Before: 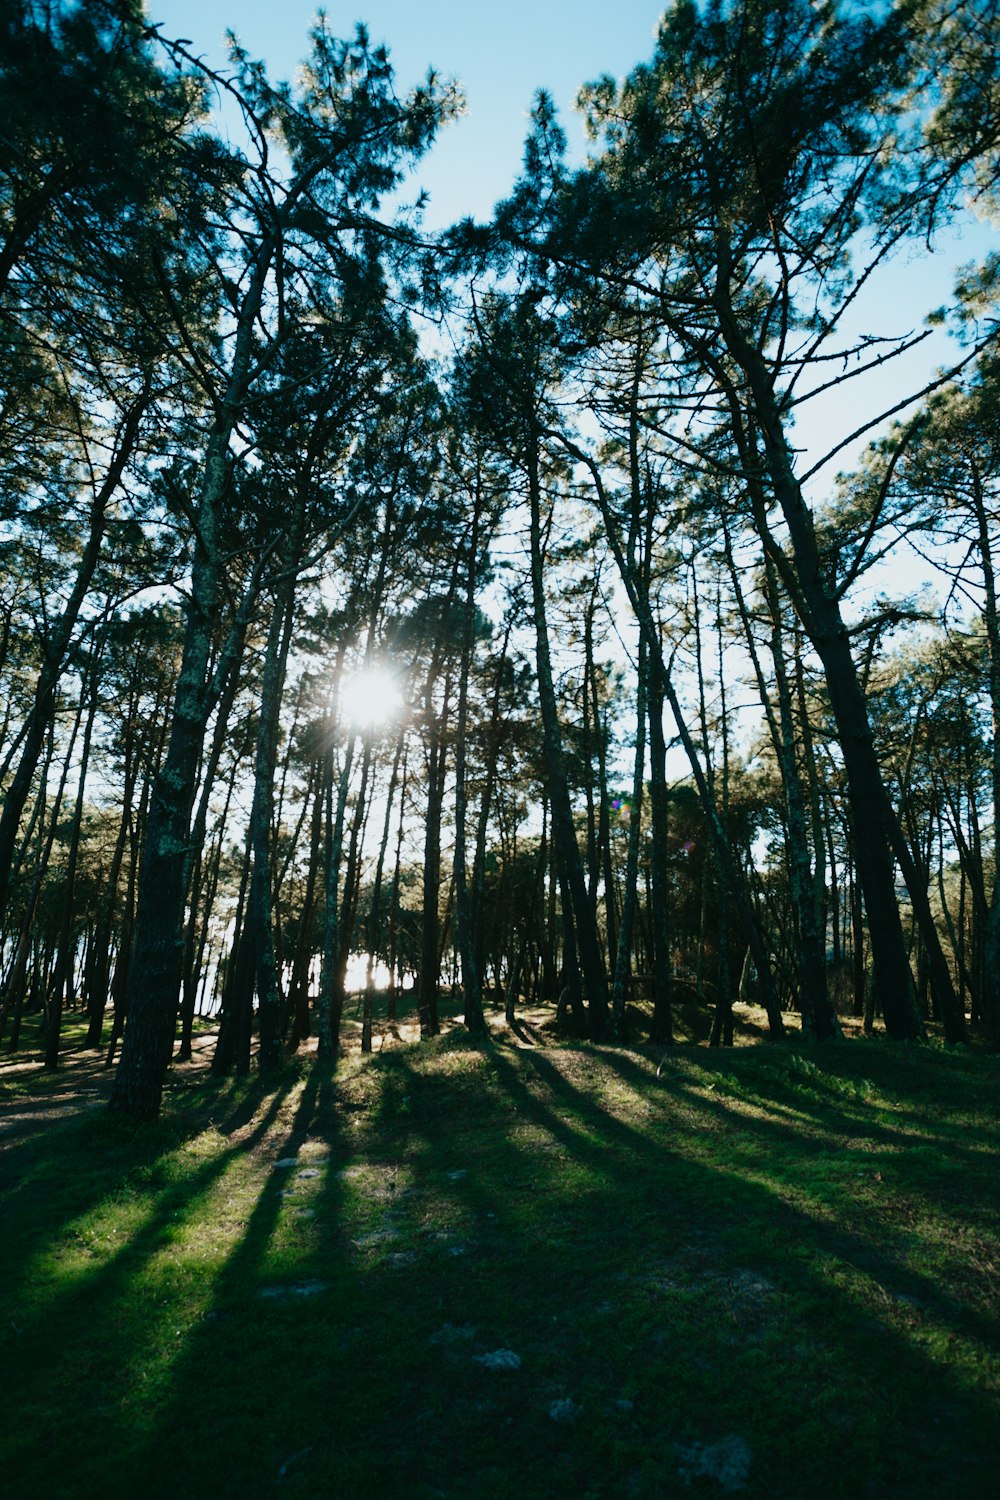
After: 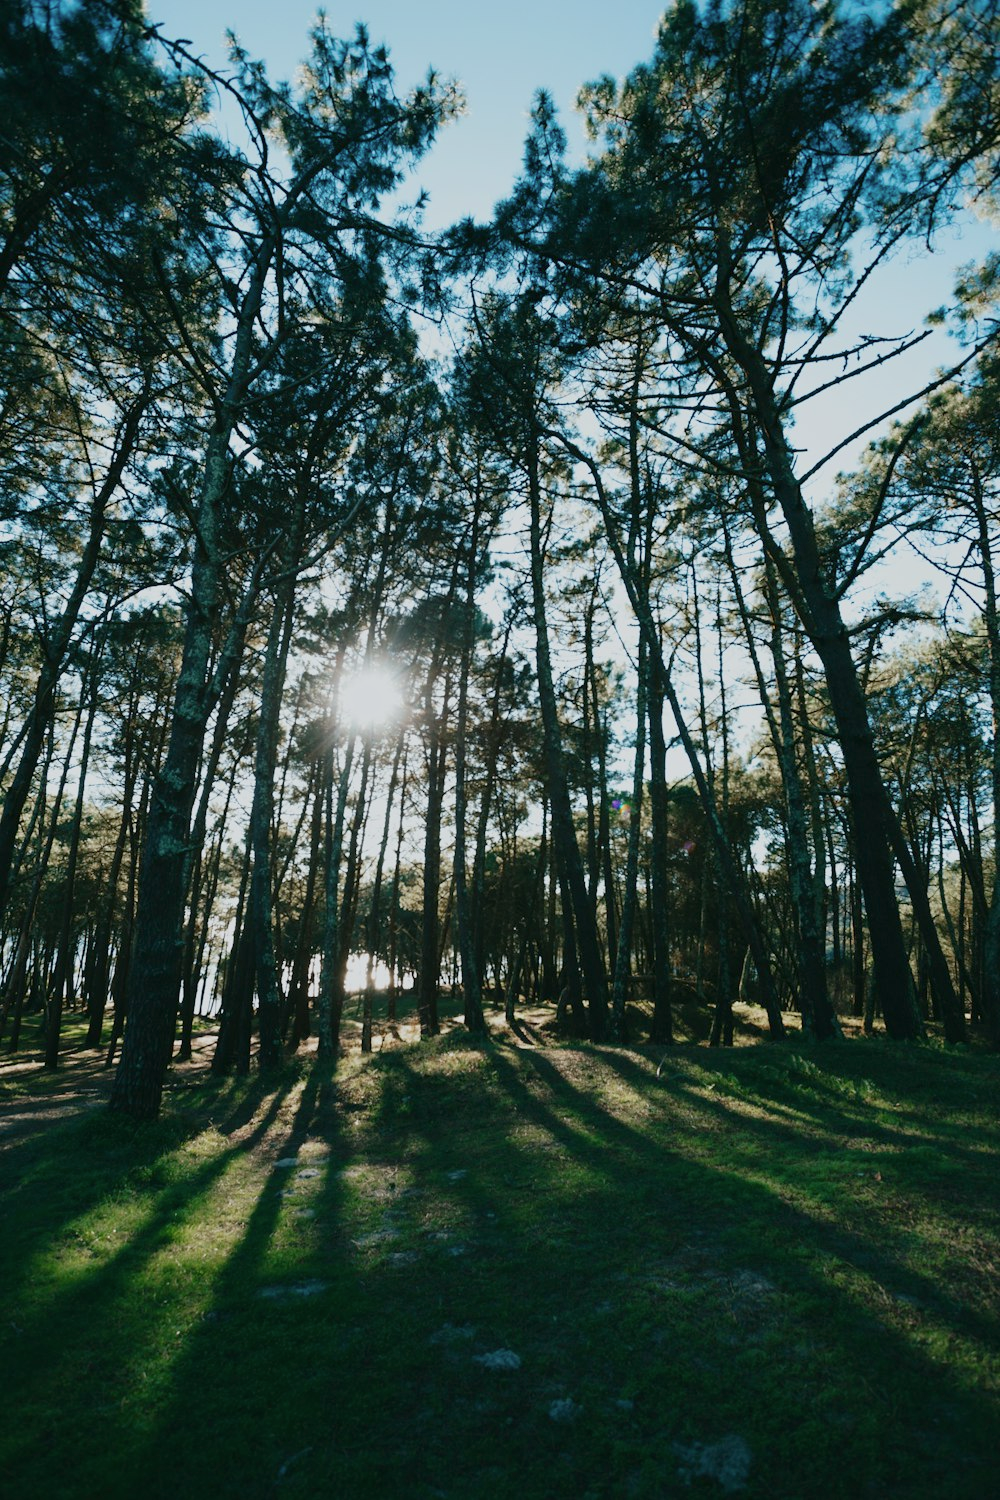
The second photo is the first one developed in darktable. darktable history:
color balance: contrast -15%
tone equalizer: on, module defaults
